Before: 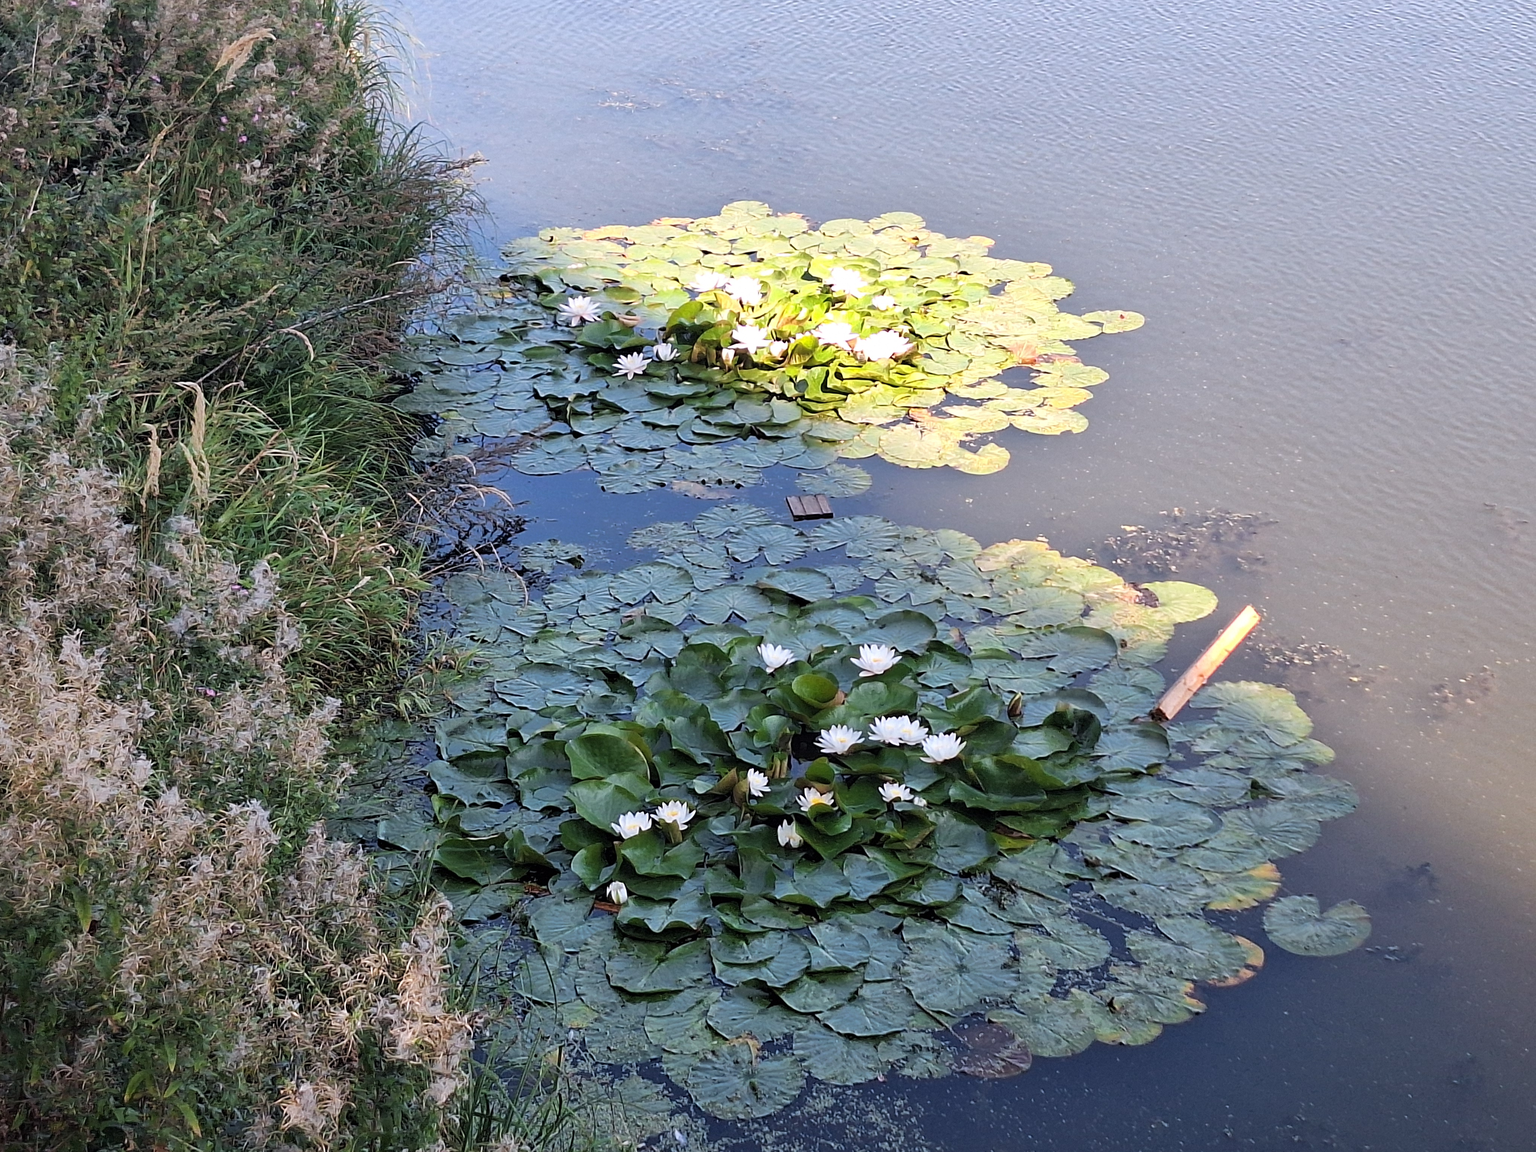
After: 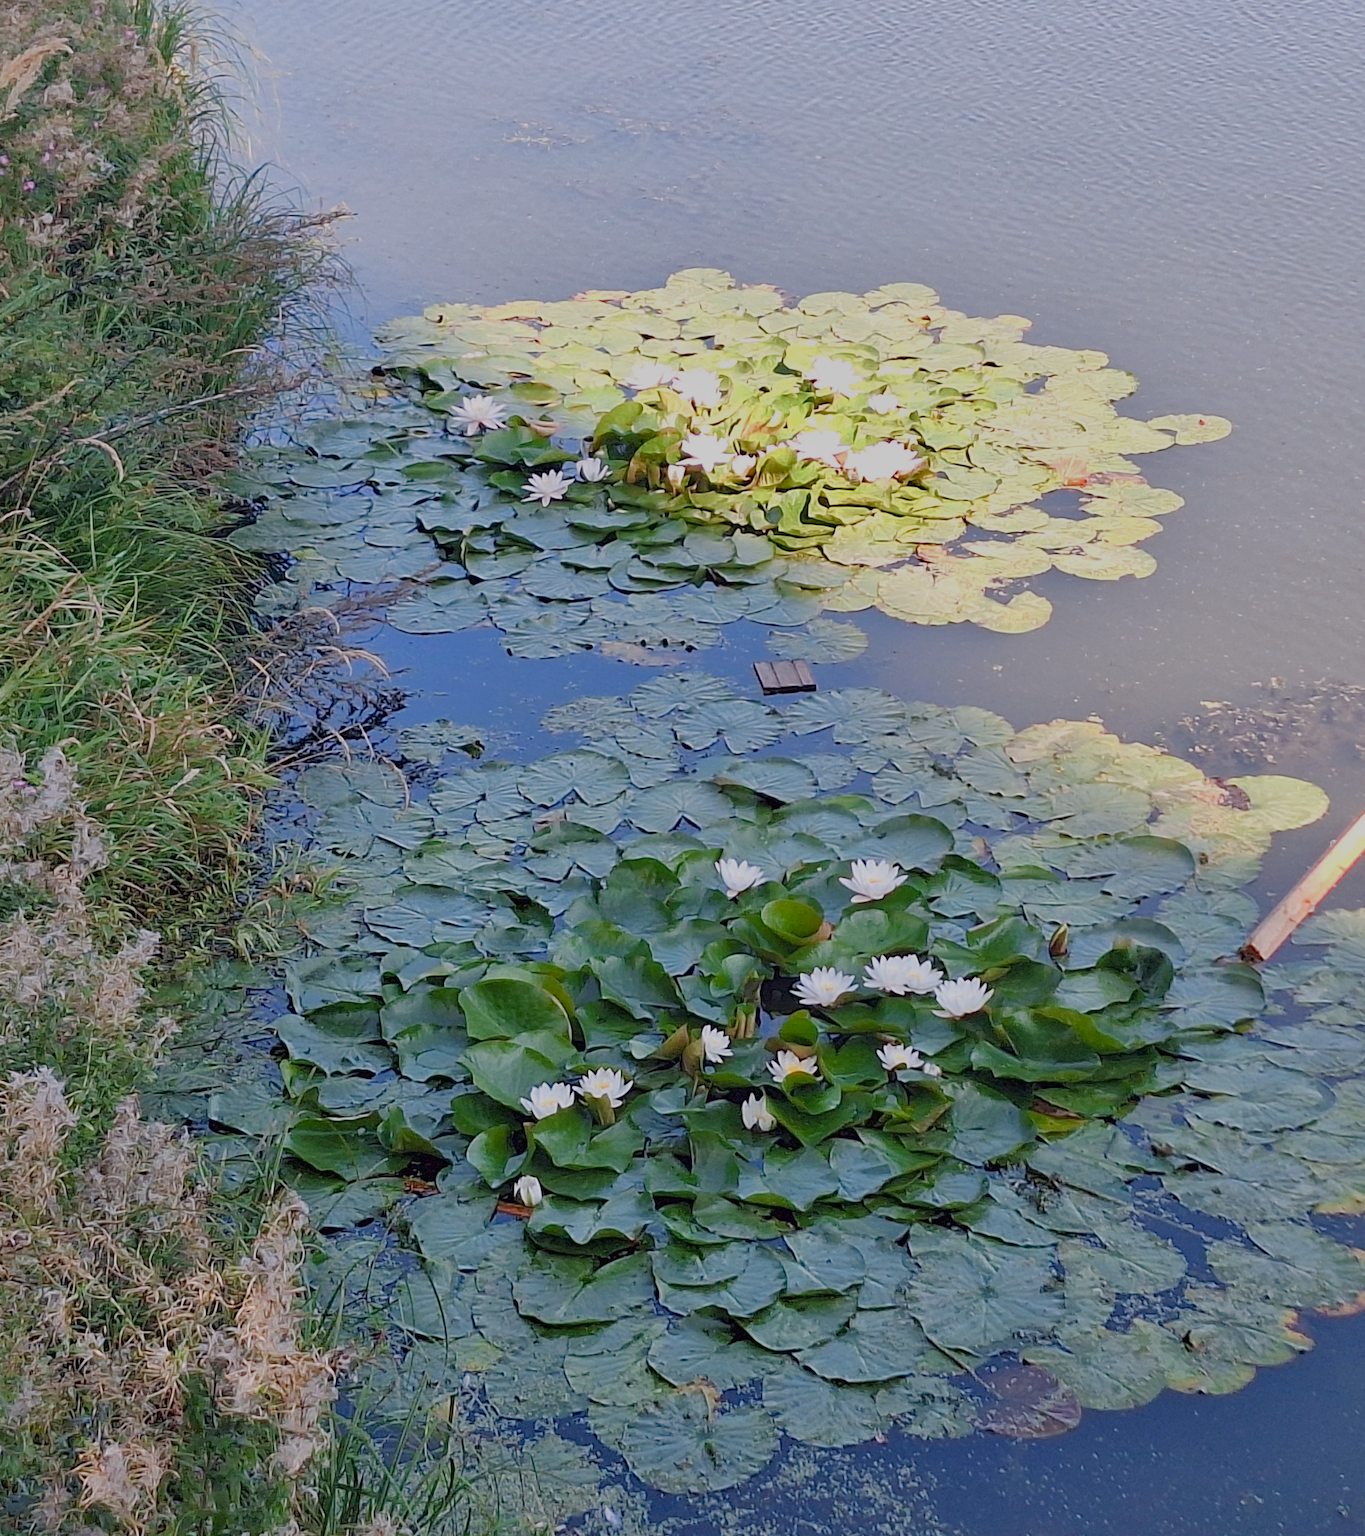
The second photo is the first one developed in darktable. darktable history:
crop and rotate: left 14.436%, right 18.898%
color balance rgb: shadows lift › chroma 1%, shadows lift › hue 113°, highlights gain › chroma 0.2%, highlights gain › hue 333°, perceptual saturation grading › global saturation 20%, perceptual saturation grading › highlights -50%, perceptual saturation grading › shadows 25%, contrast -30%
shadows and highlights: radius 125.46, shadows 30.51, highlights -30.51, low approximation 0.01, soften with gaussian
